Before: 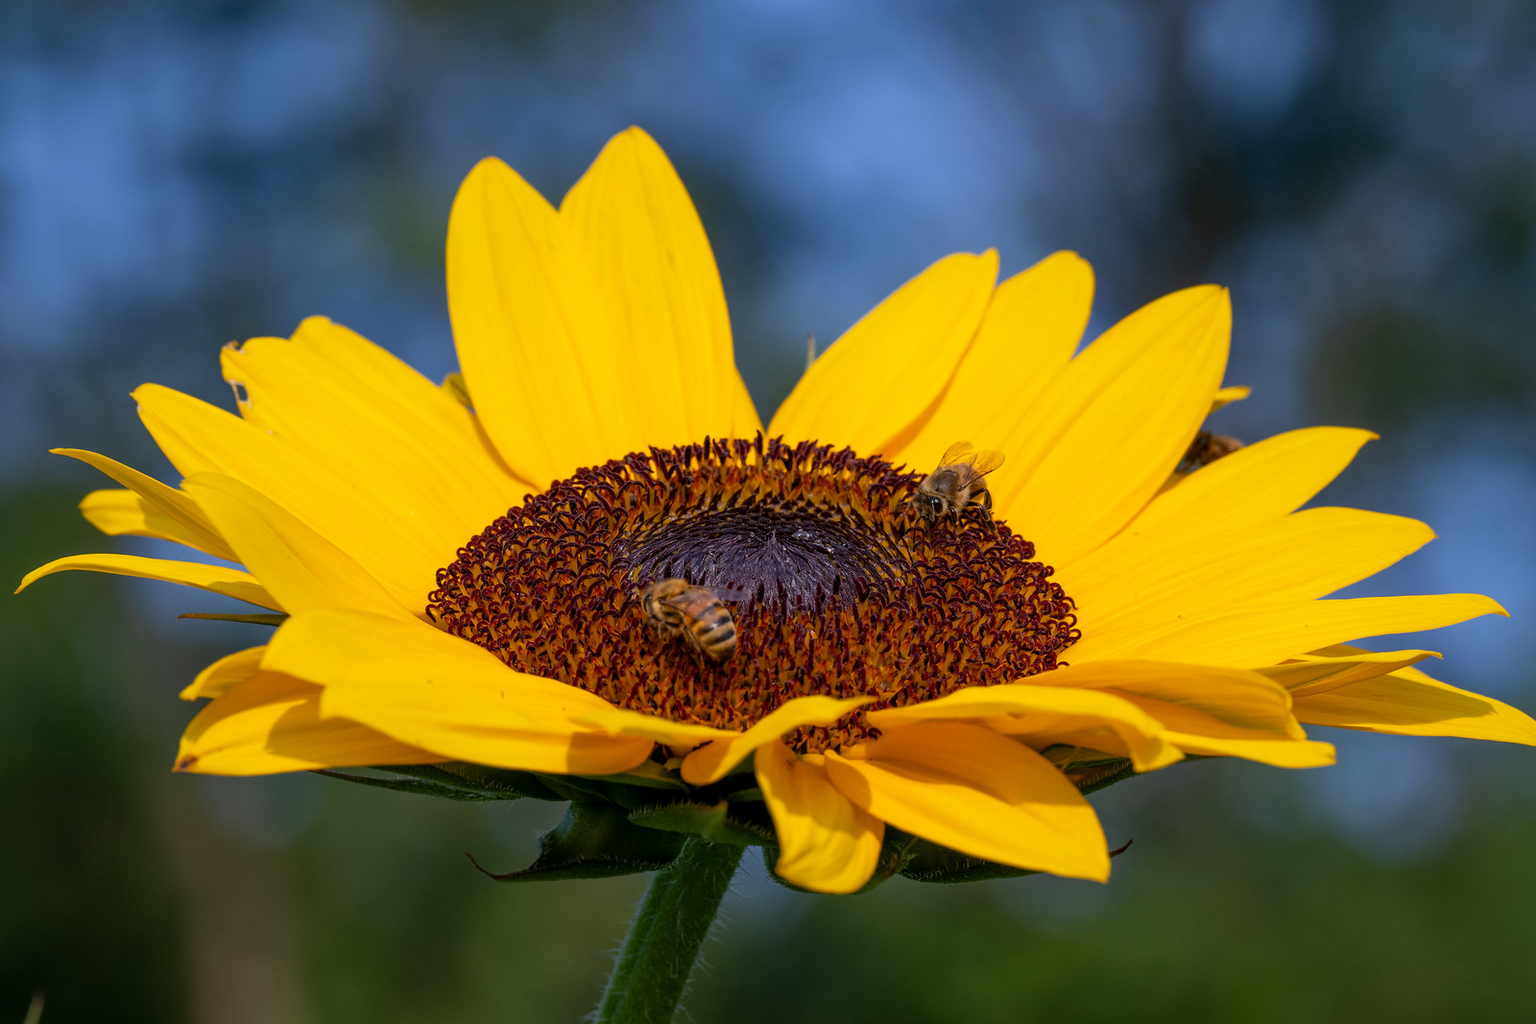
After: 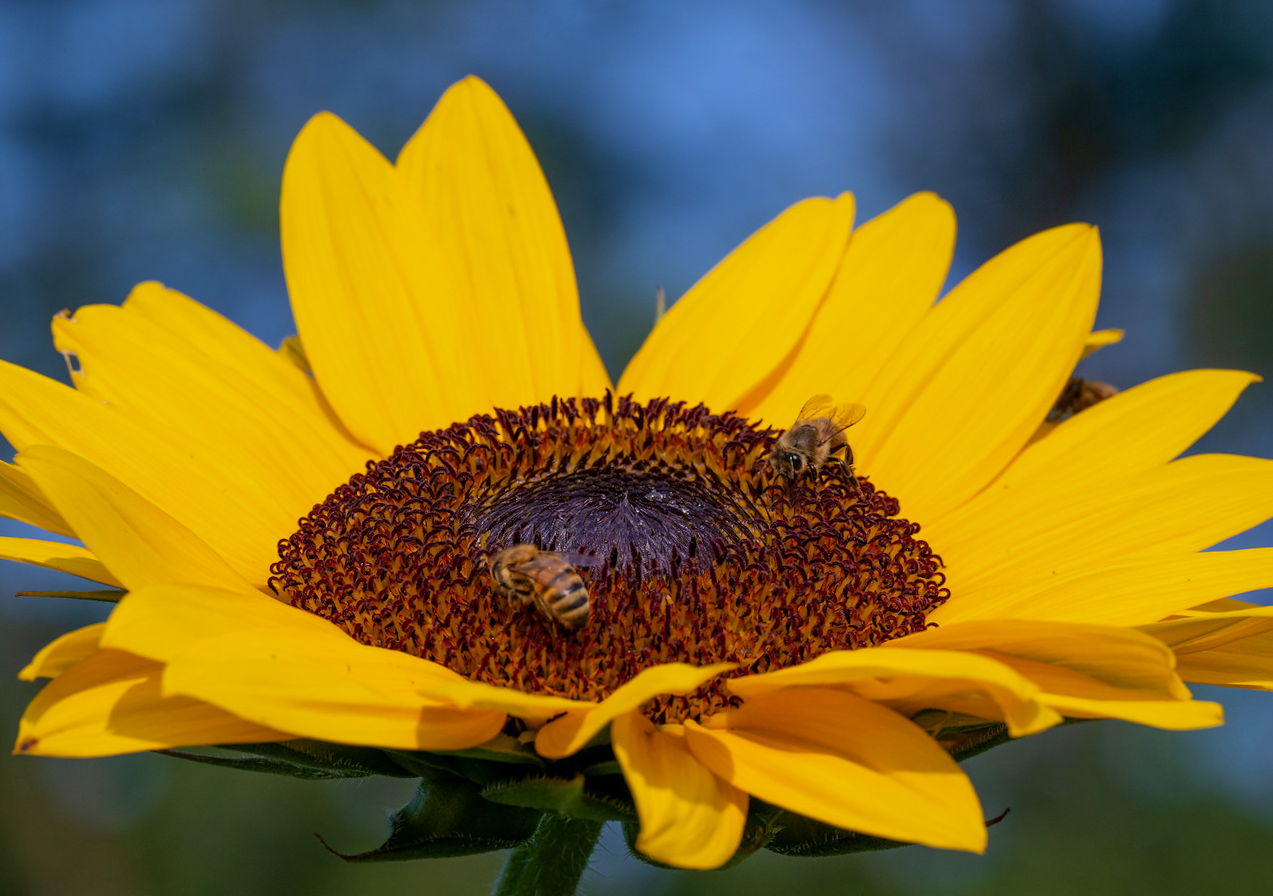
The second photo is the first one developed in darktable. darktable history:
crop: left 9.929%, top 3.475%, right 9.188%, bottom 9.529%
shadows and highlights: shadows -20, white point adjustment -2, highlights -35
velvia: on, module defaults
rotate and perspective: rotation -1.32°, lens shift (horizontal) -0.031, crop left 0.015, crop right 0.985, crop top 0.047, crop bottom 0.982
